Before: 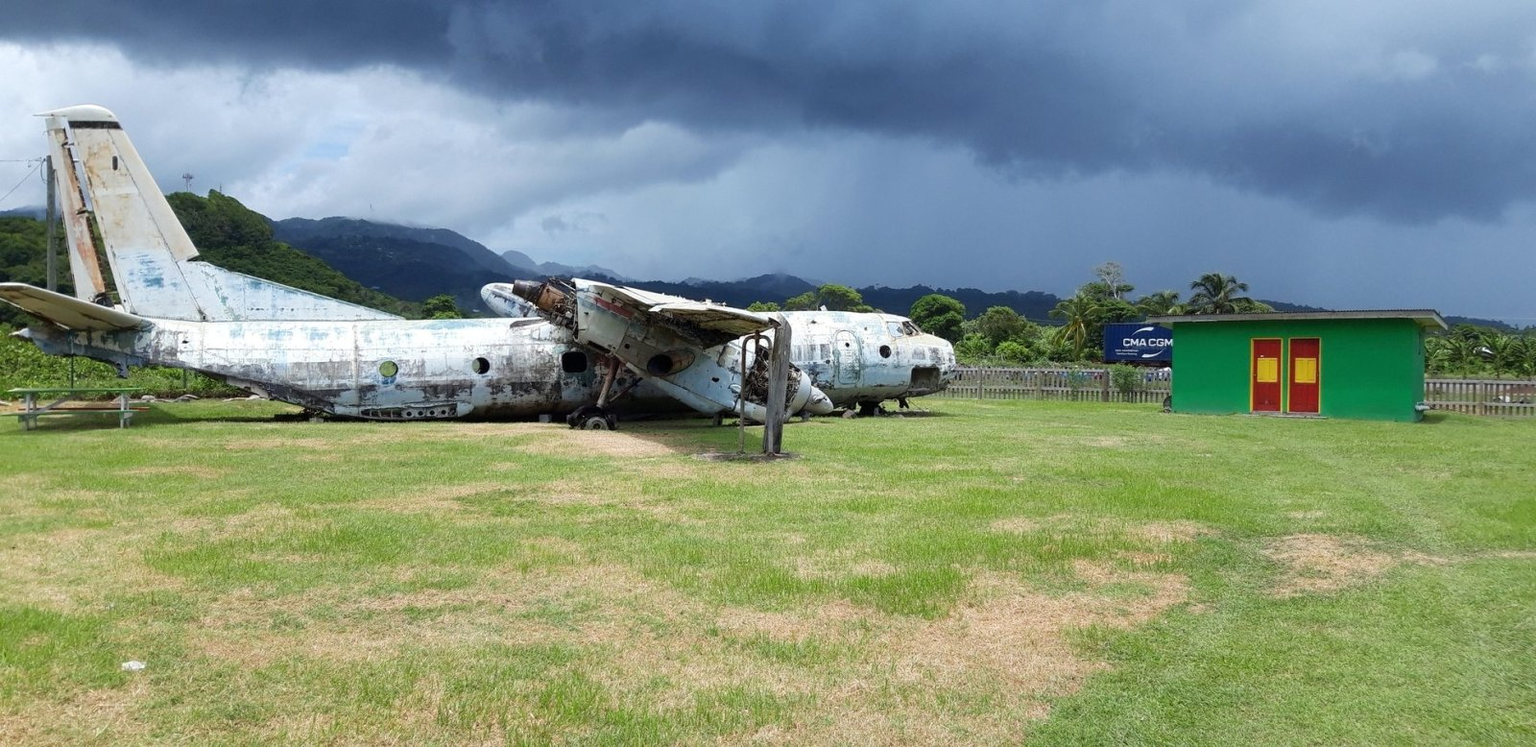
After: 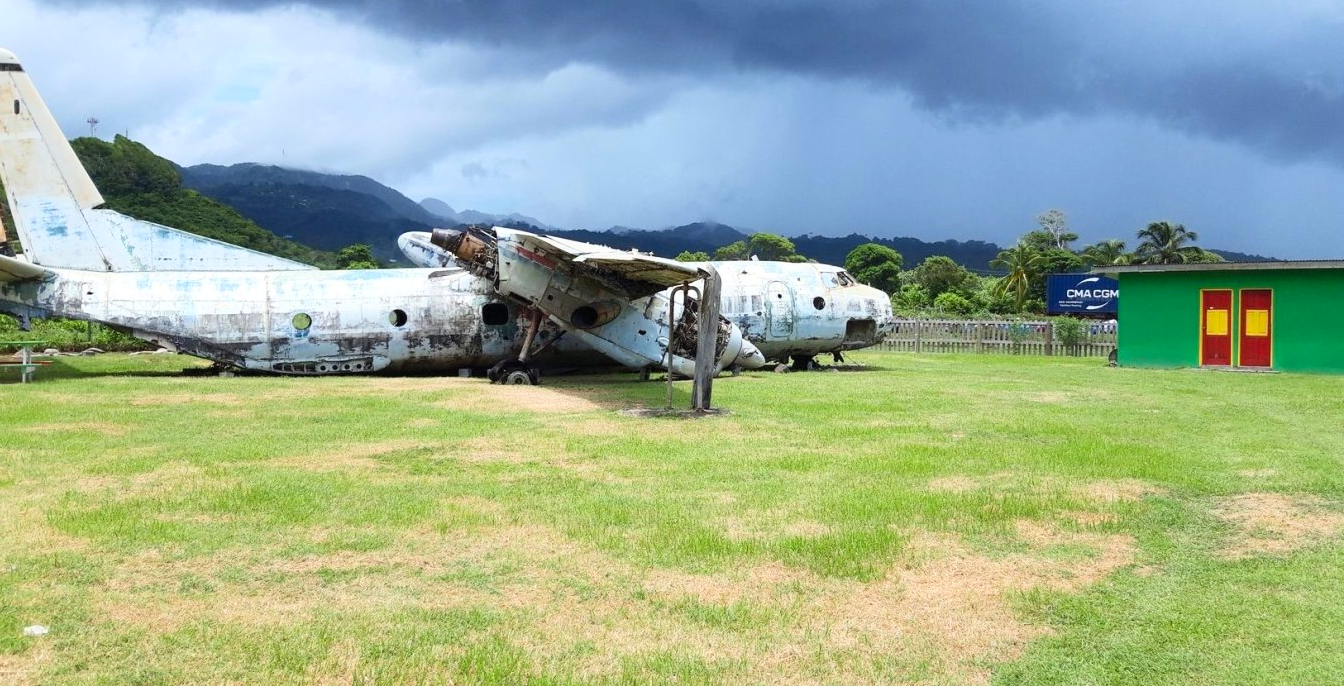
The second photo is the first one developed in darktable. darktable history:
crop: left 6.446%, top 8.188%, right 9.538%, bottom 3.548%
contrast brightness saturation: contrast 0.2, brightness 0.16, saturation 0.22
